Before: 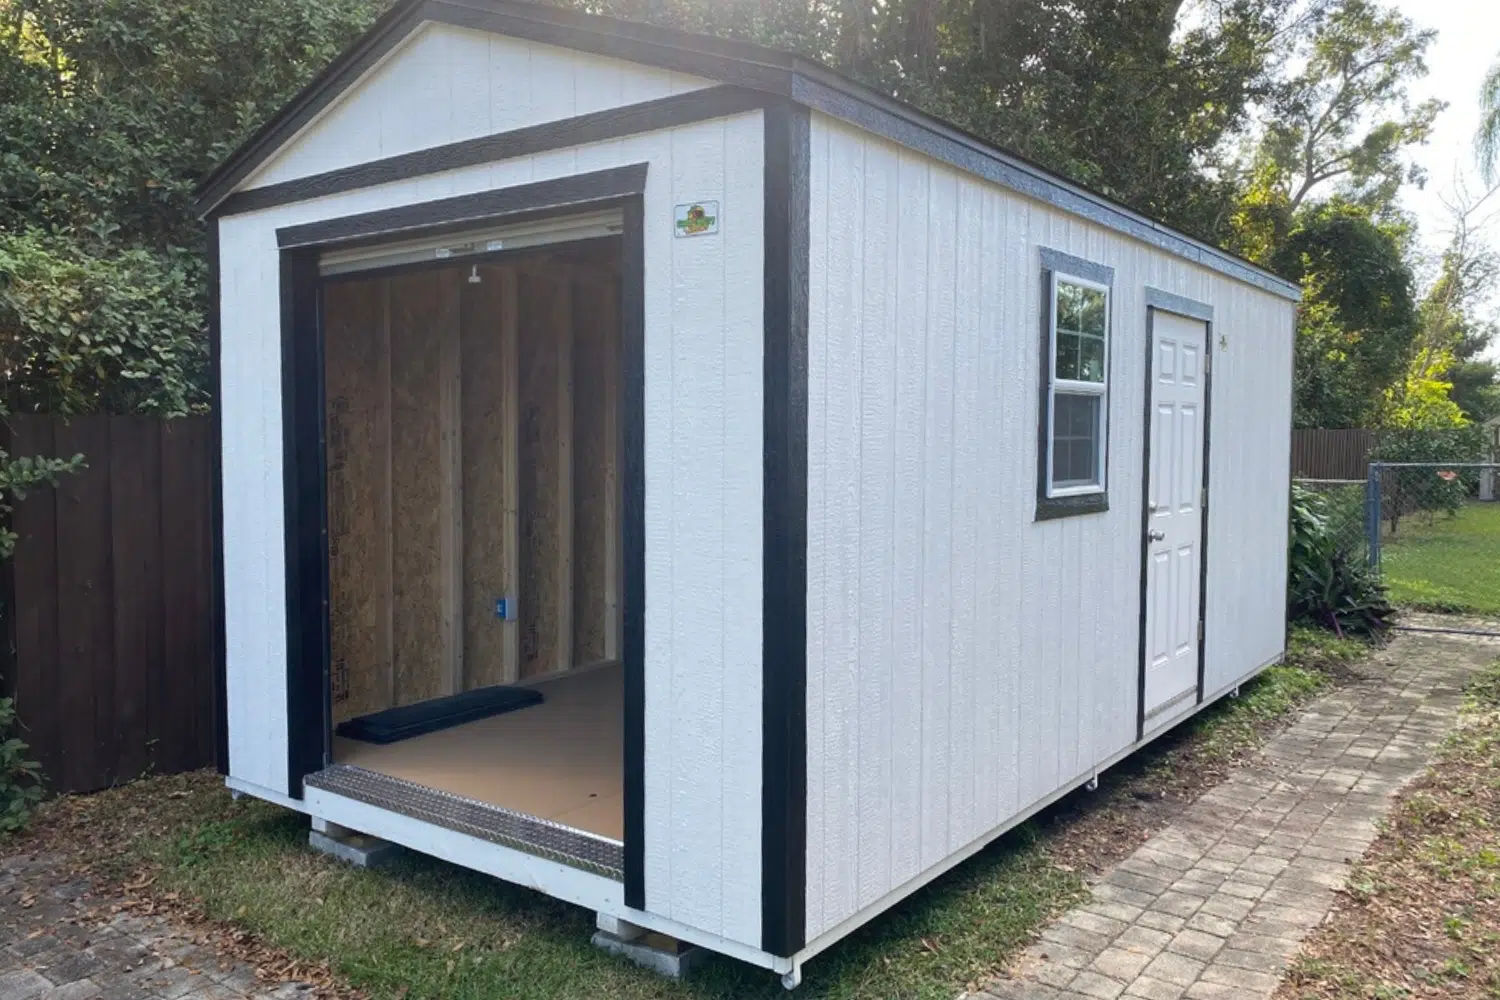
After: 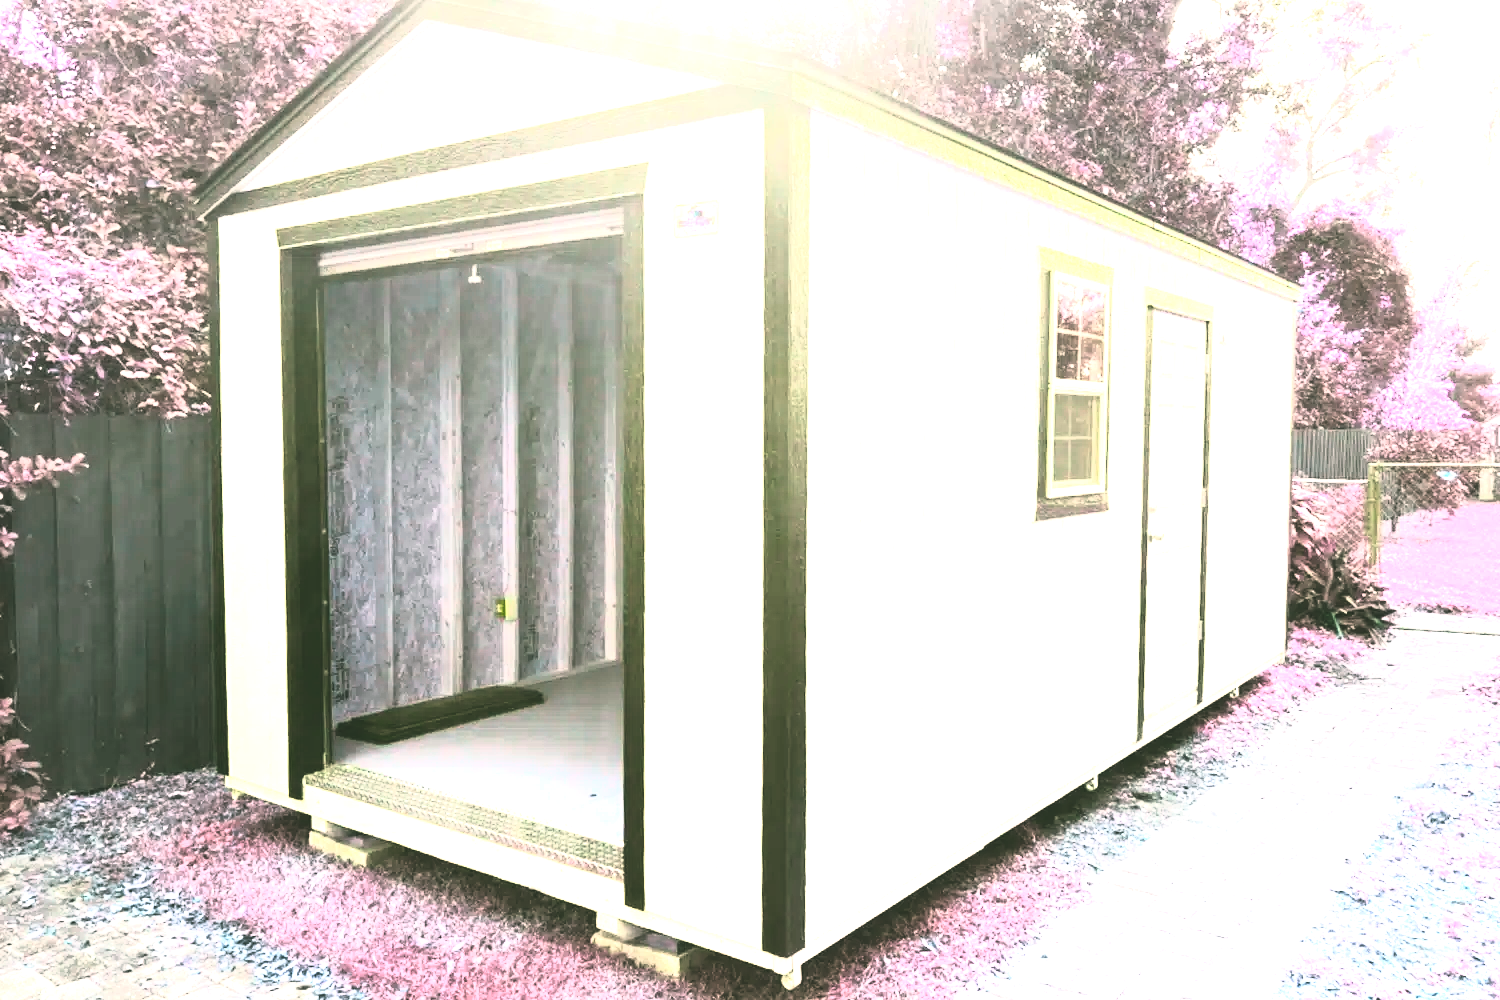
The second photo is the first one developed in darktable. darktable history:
exposure: black level correction -0.023, exposure 1.396 EV, compensate highlight preservation false
color correction: highlights a* 4.43, highlights b* 4.96, shadows a* -7.55, shadows b* 4.91
tone curve: curves: ch0 [(0, 0.018) (0.162, 0.128) (0.434, 0.478) (0.667, 0.785) (0.819, 0.943) (1, 0.991)]; ch1 [(0, 0) (0.402, 0.36) (0.476, 0.449) (0.506, 0.505) (0.523, 0.518) (0.582, 0.586) (0.641, 0.668) (0.7, 0.741) (1, 1)]; ch2 [(0, 0) (0.416, 0.403) (0.483, 0.472) (0.503, 0.505) (0.521, 0.519) (0.547, 0.561) (0.597, 0.643) (0.699, 0.759) (0.997, 0.858)], color space Lab, linked channels, preserve colors none
color balance rgb: shadows lift › luminance -10.36%, shadows lift › chroma 0.923%, shadows lift › hue 115.36°, highlights gain › luminance 7.214%, highlights gain › chroma 1.879%, highlights gain › hue 89.79°, perceptual saturation grading › global saturation 0.773%, hue shift -149.52°, perceptual brilliance grading › highlights 18.263%, perceptual brilliance grading › mid-tones 31.306%, perceptual brilliance grading › shadows -31.028%, contrast 35.101%, saturation formula JzAzBz (2021)
